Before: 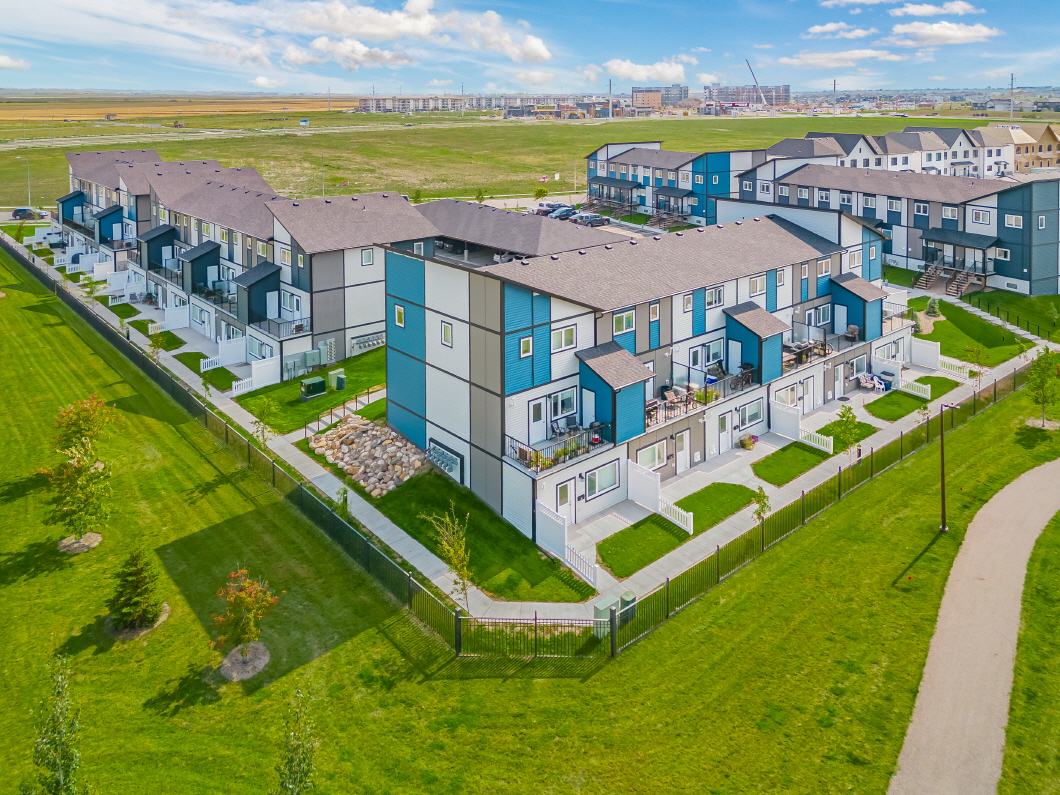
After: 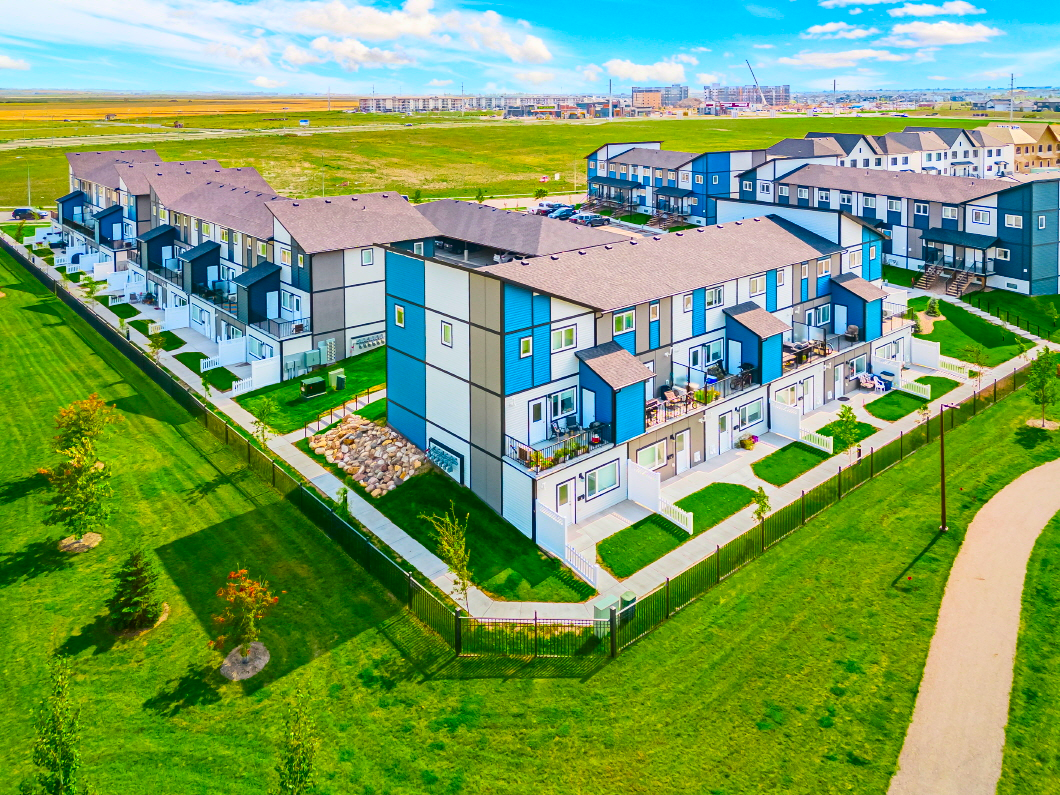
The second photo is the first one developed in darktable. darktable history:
contrast brightness saturation: contrast 0.264, brightness 0.022, saturation 0.889
